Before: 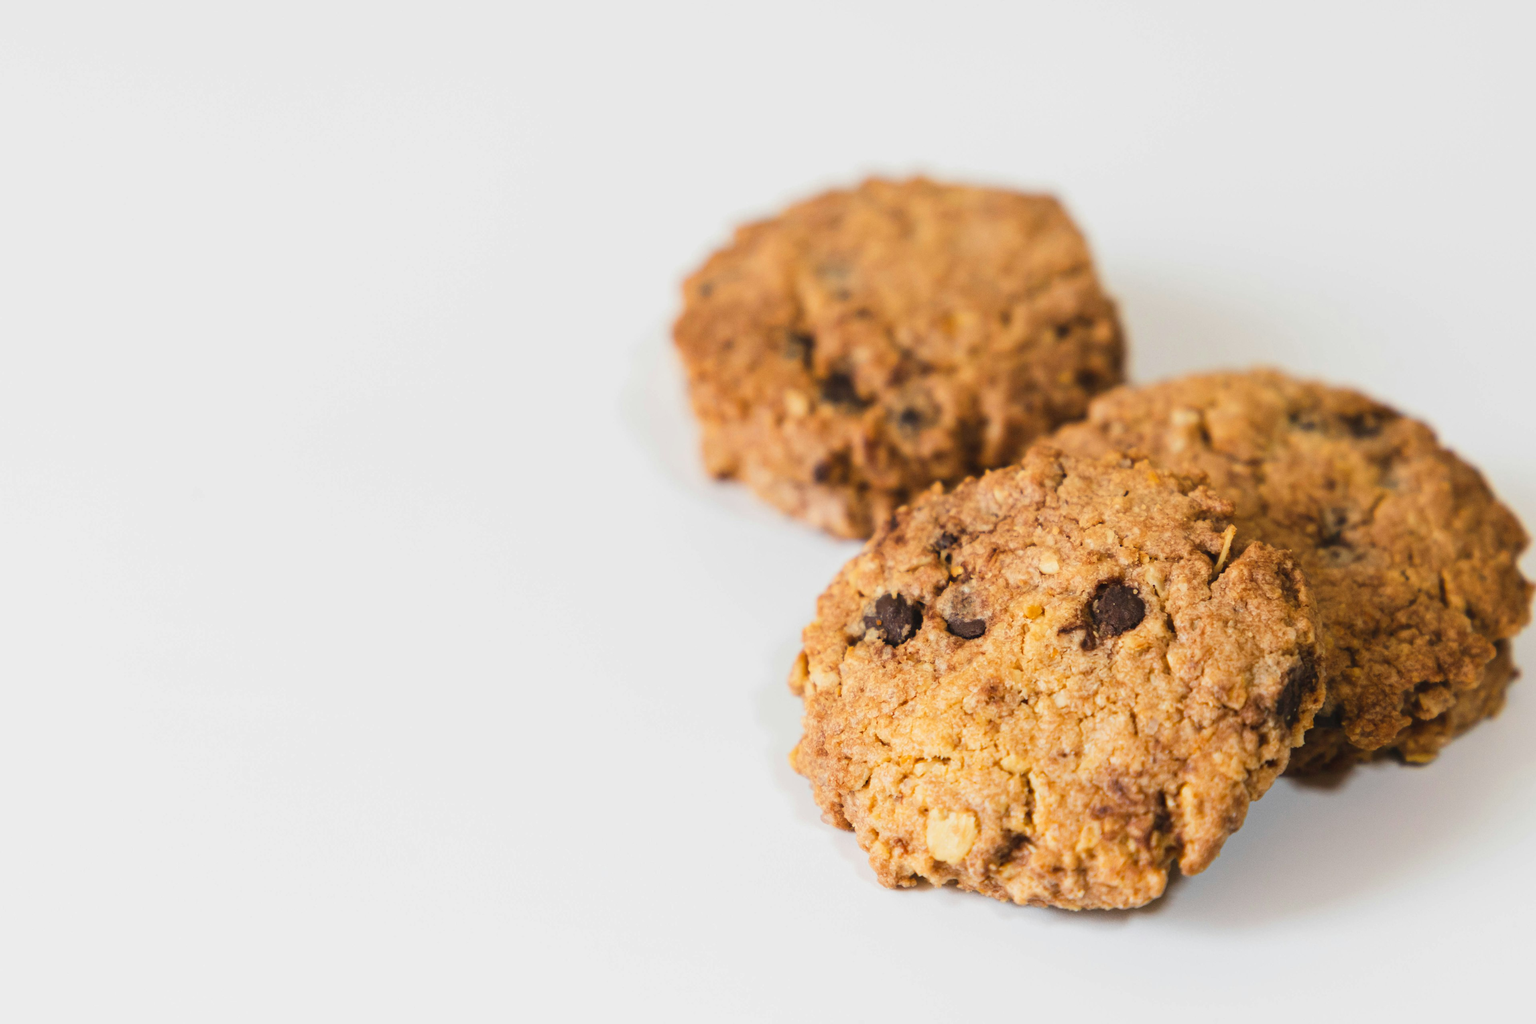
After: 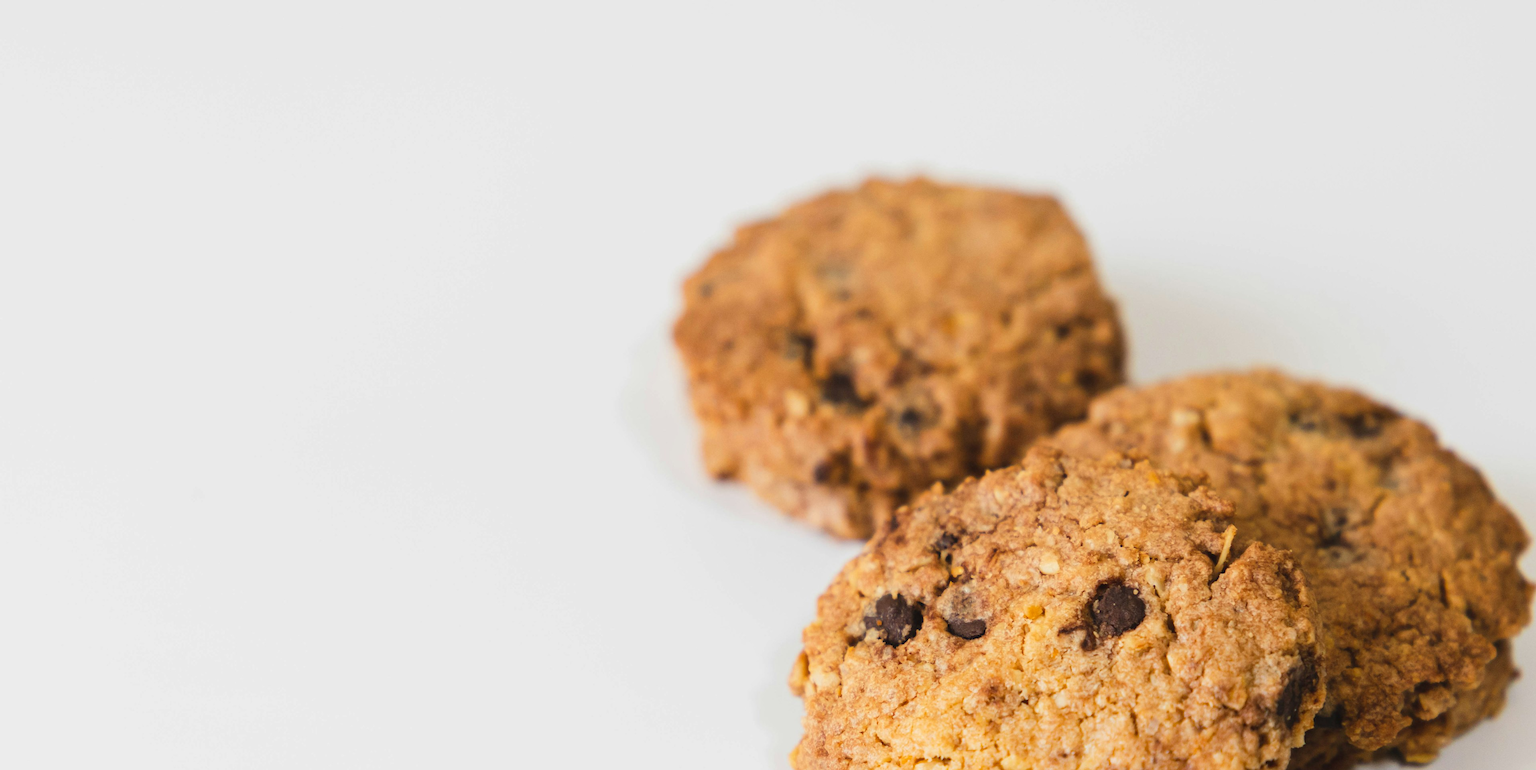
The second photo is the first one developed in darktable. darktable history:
crop: bottom 24.737%
